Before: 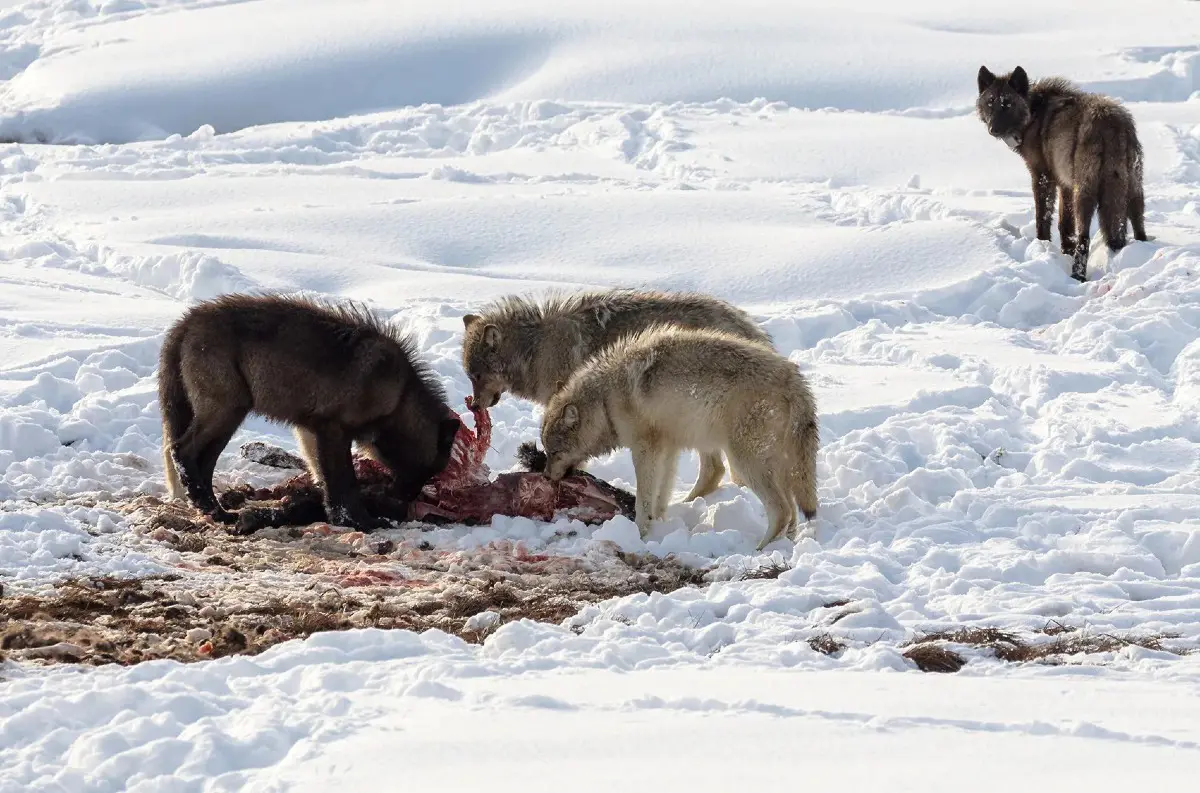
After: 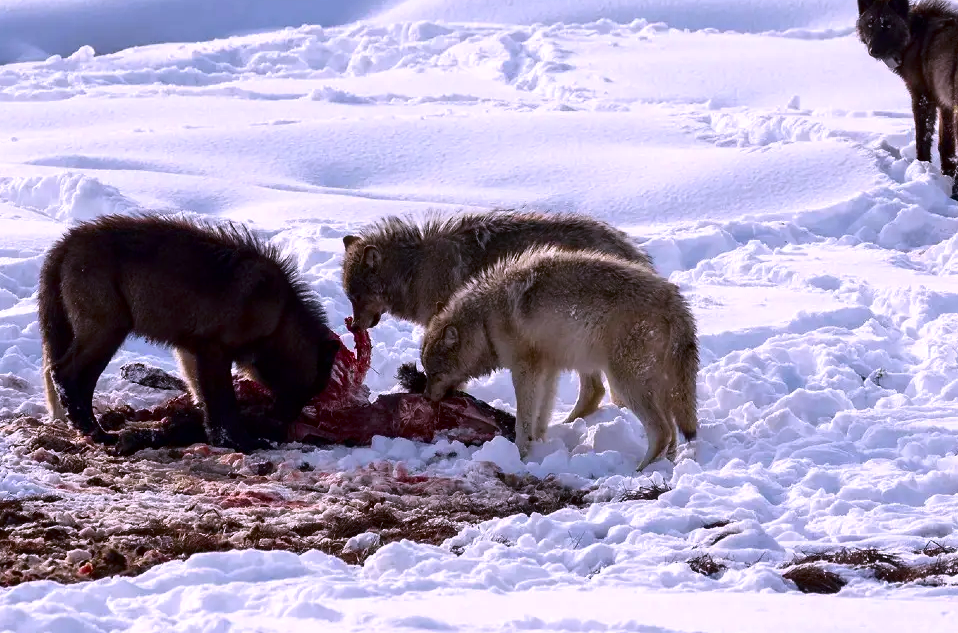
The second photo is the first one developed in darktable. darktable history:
crop and rotate: left 10.071%, top 10.071%, right 10.02%, bottom 10.02%
contrast brightness saturation: contrast 0.1, brightness -0.26, saturation 0.14
white balance: red 1.042, blue 1.17
